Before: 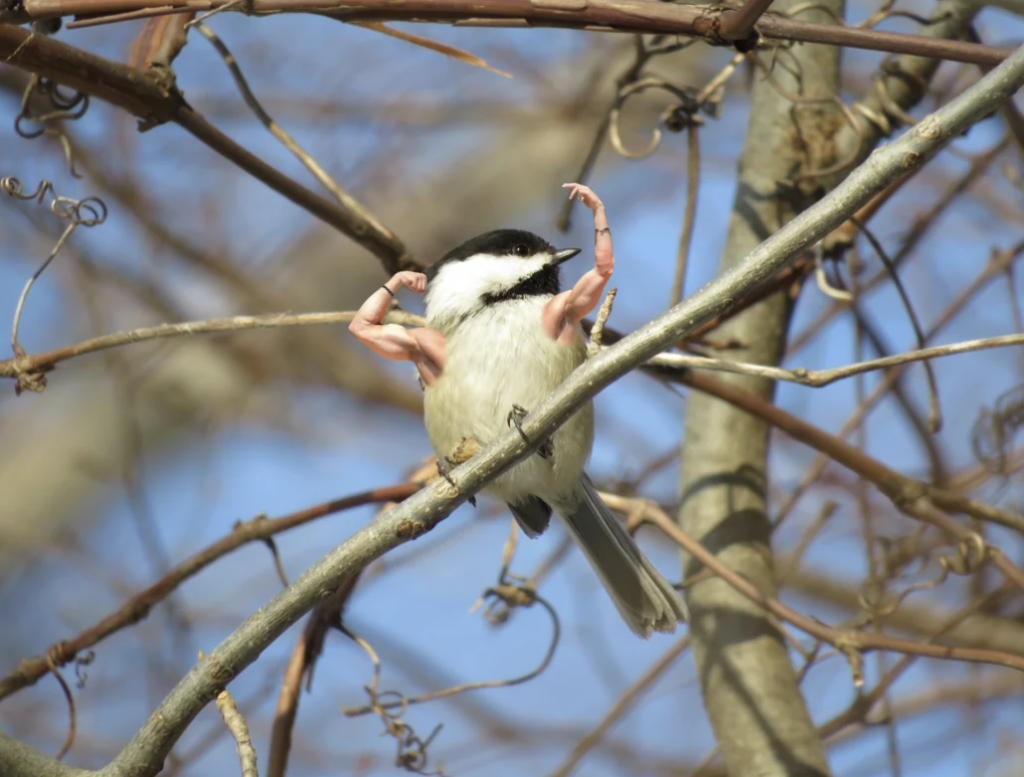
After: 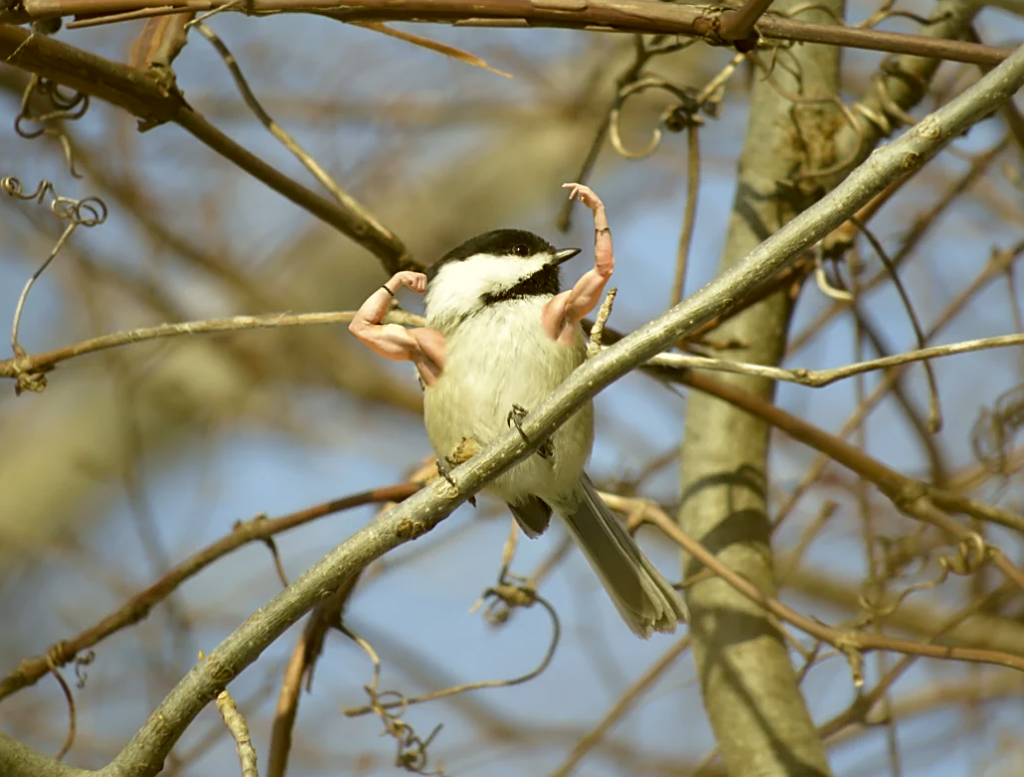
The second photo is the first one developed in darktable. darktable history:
sharpen: on, module defaults
color correction: highlights a* -1.7, highlights b* 10.6, shadows a* 0.244, shadows b* 18.63
